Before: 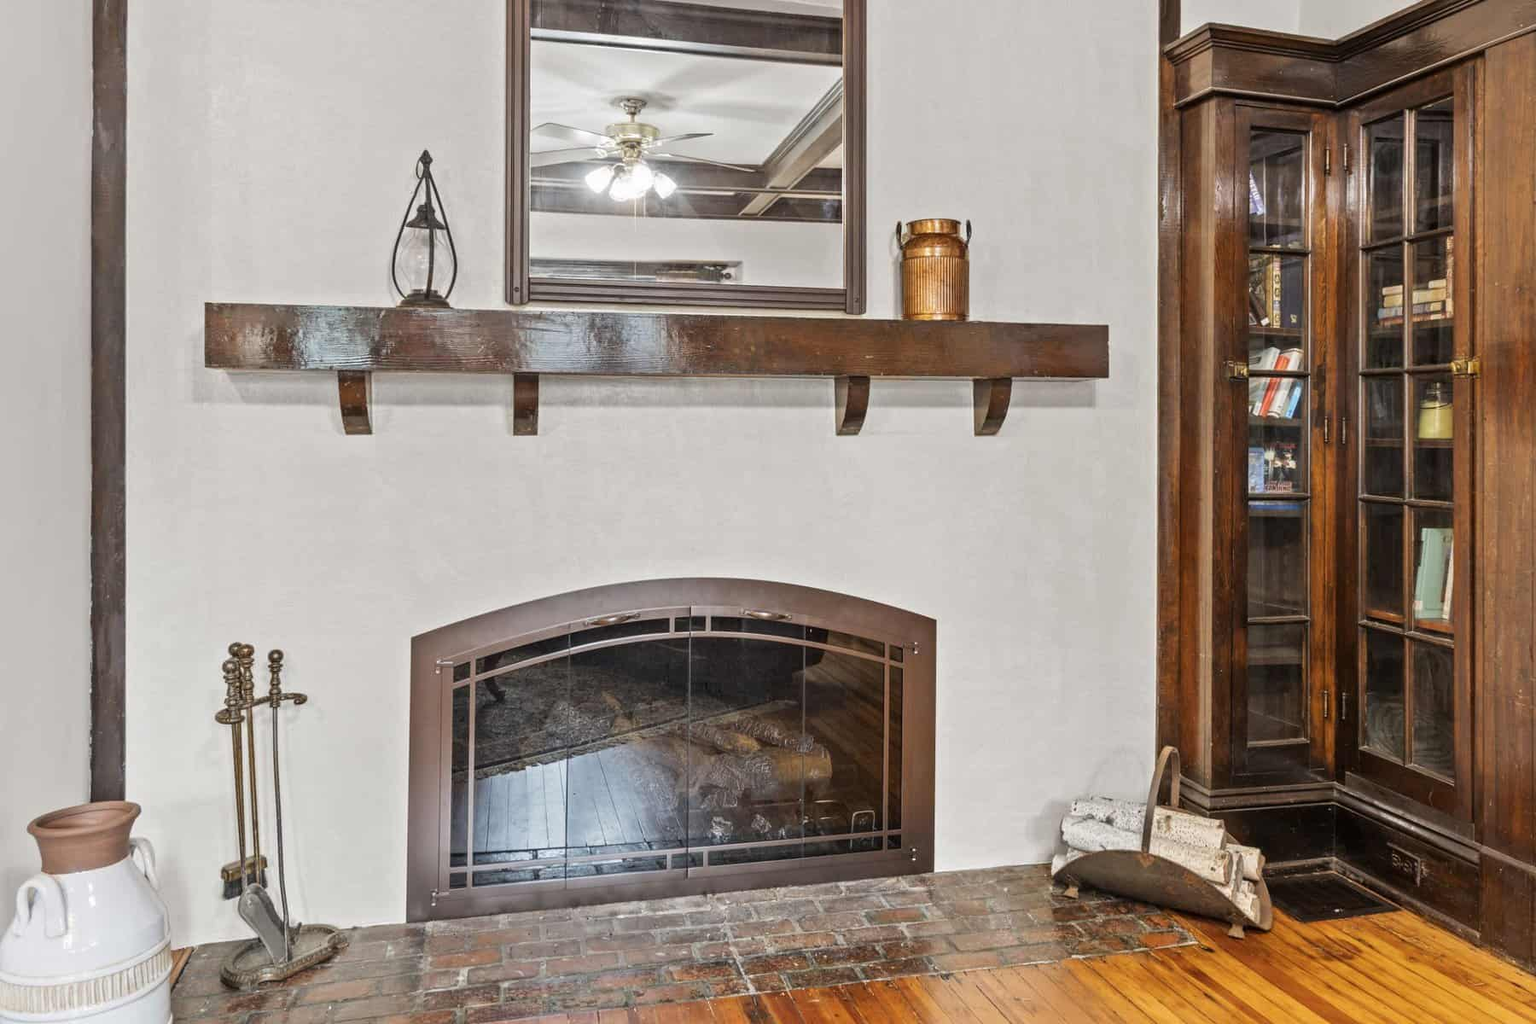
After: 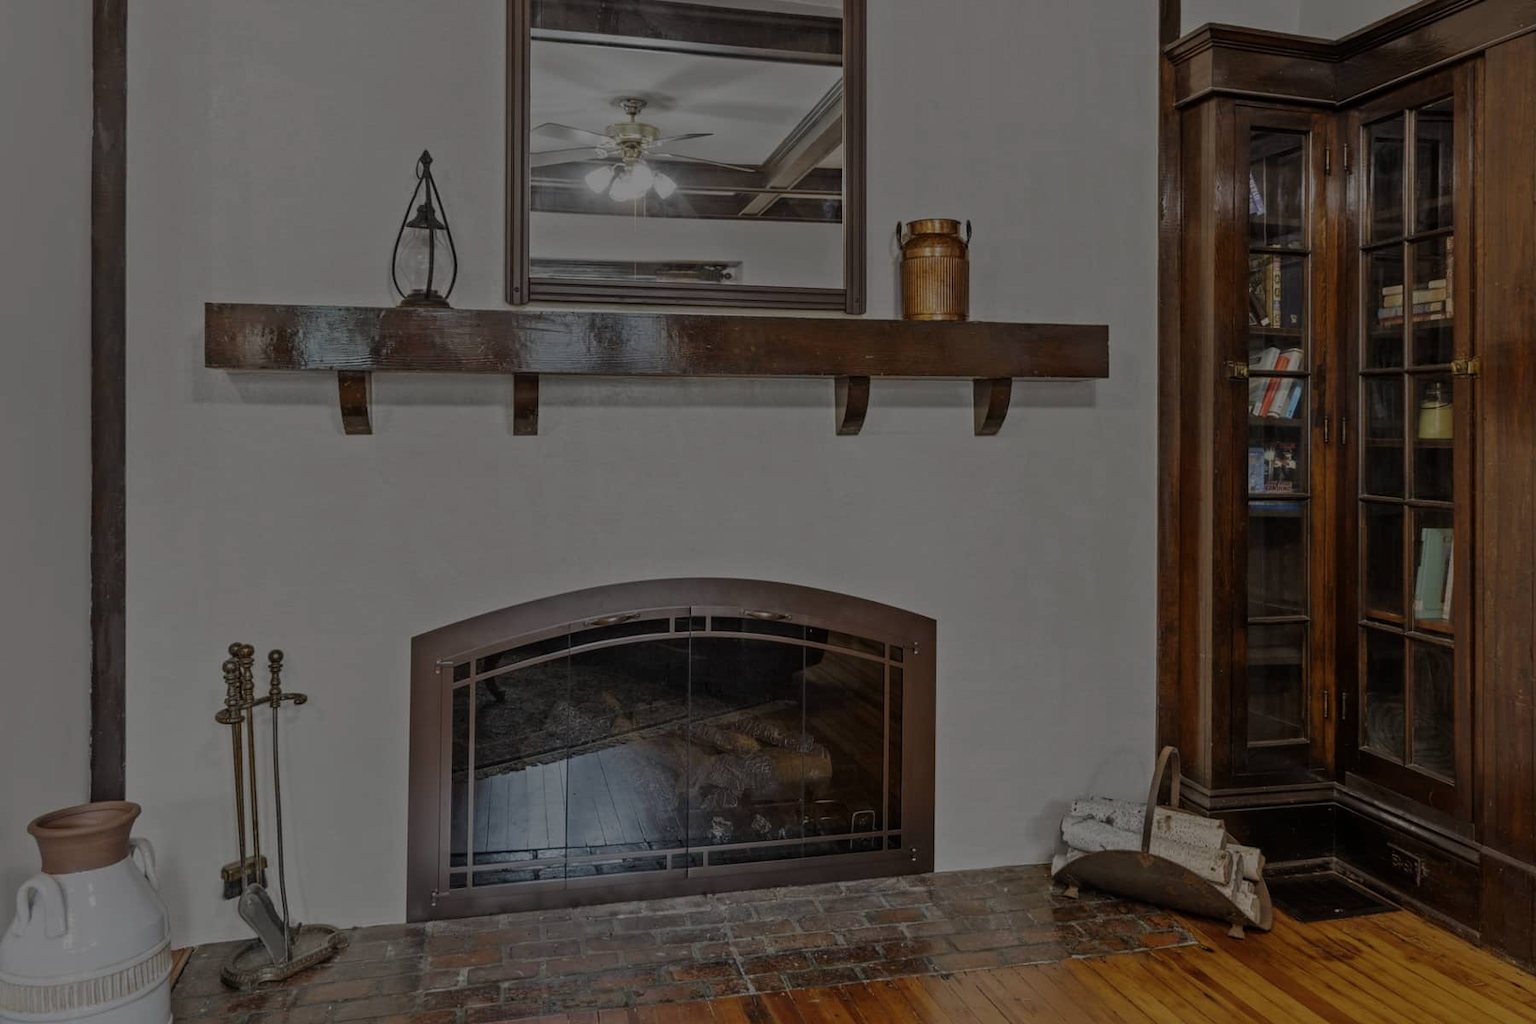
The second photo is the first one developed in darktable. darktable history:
exposure: exposure -2.004 EV, compensate highlight preservation false
